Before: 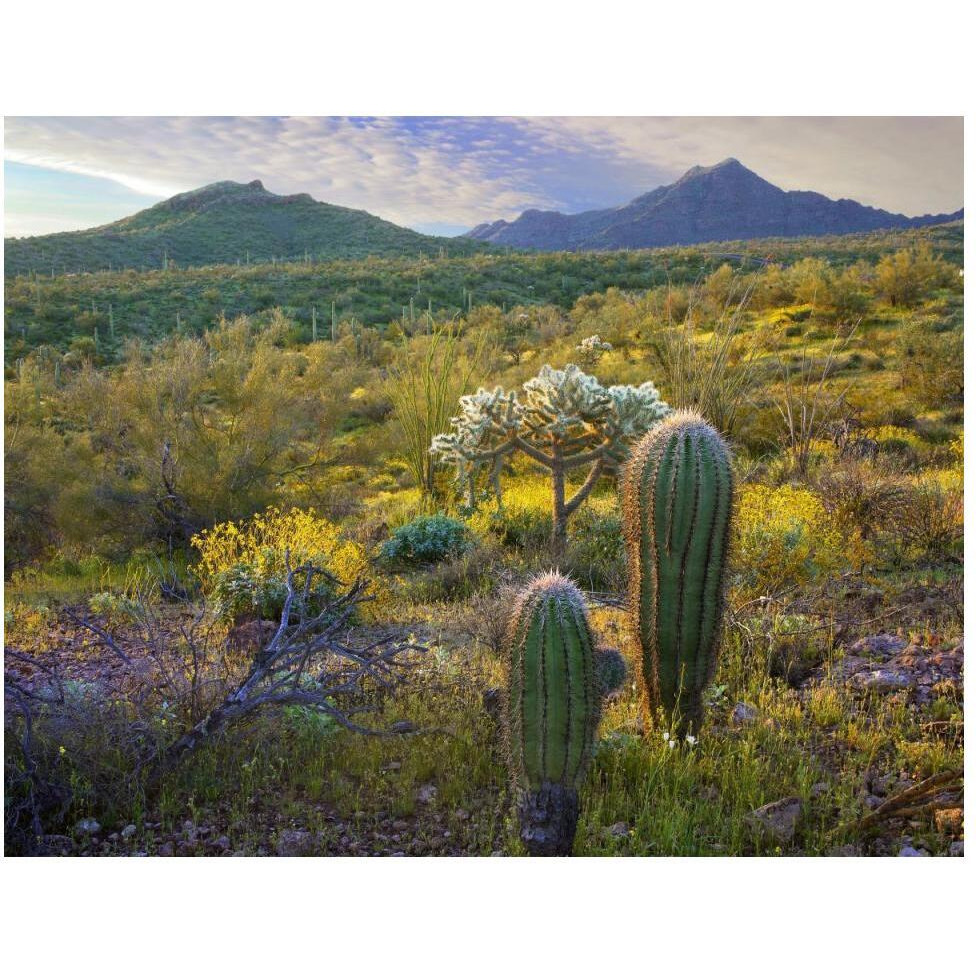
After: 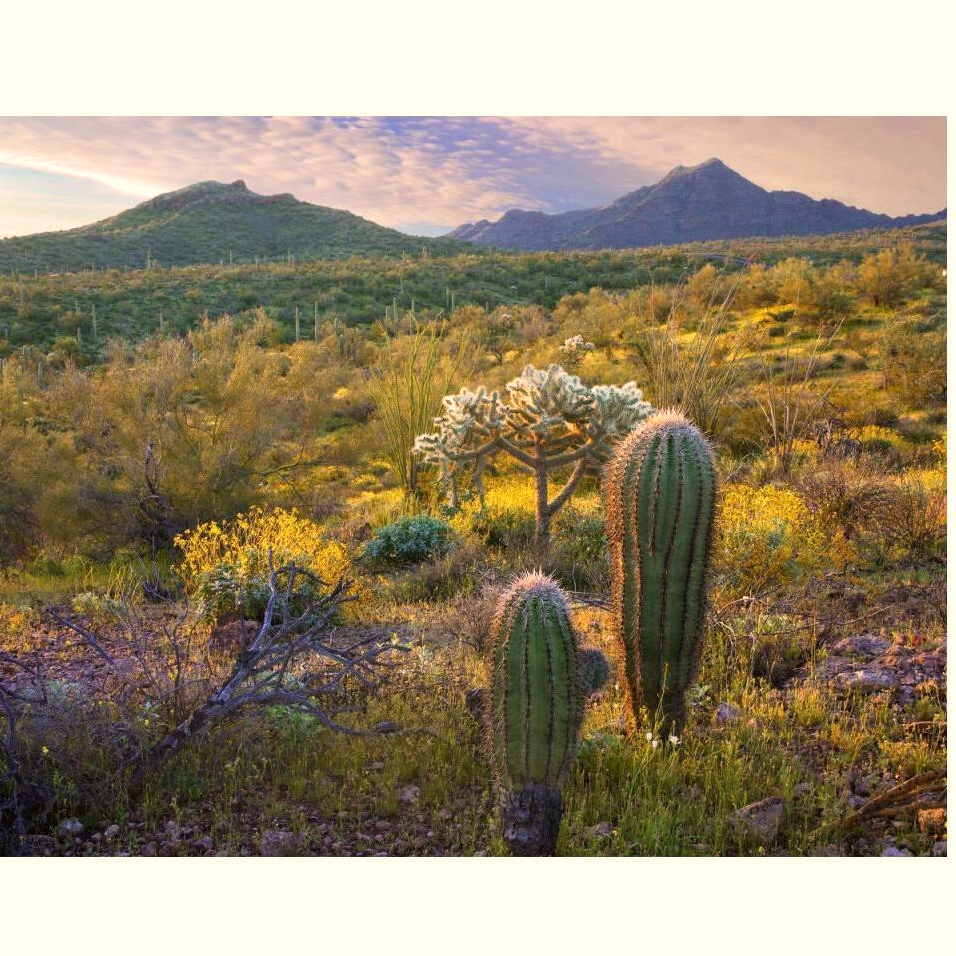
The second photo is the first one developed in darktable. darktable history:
white balance: red 1.127, blue 0.943
crop: left 1.743%, right 0.268%, bottom 2.011%
